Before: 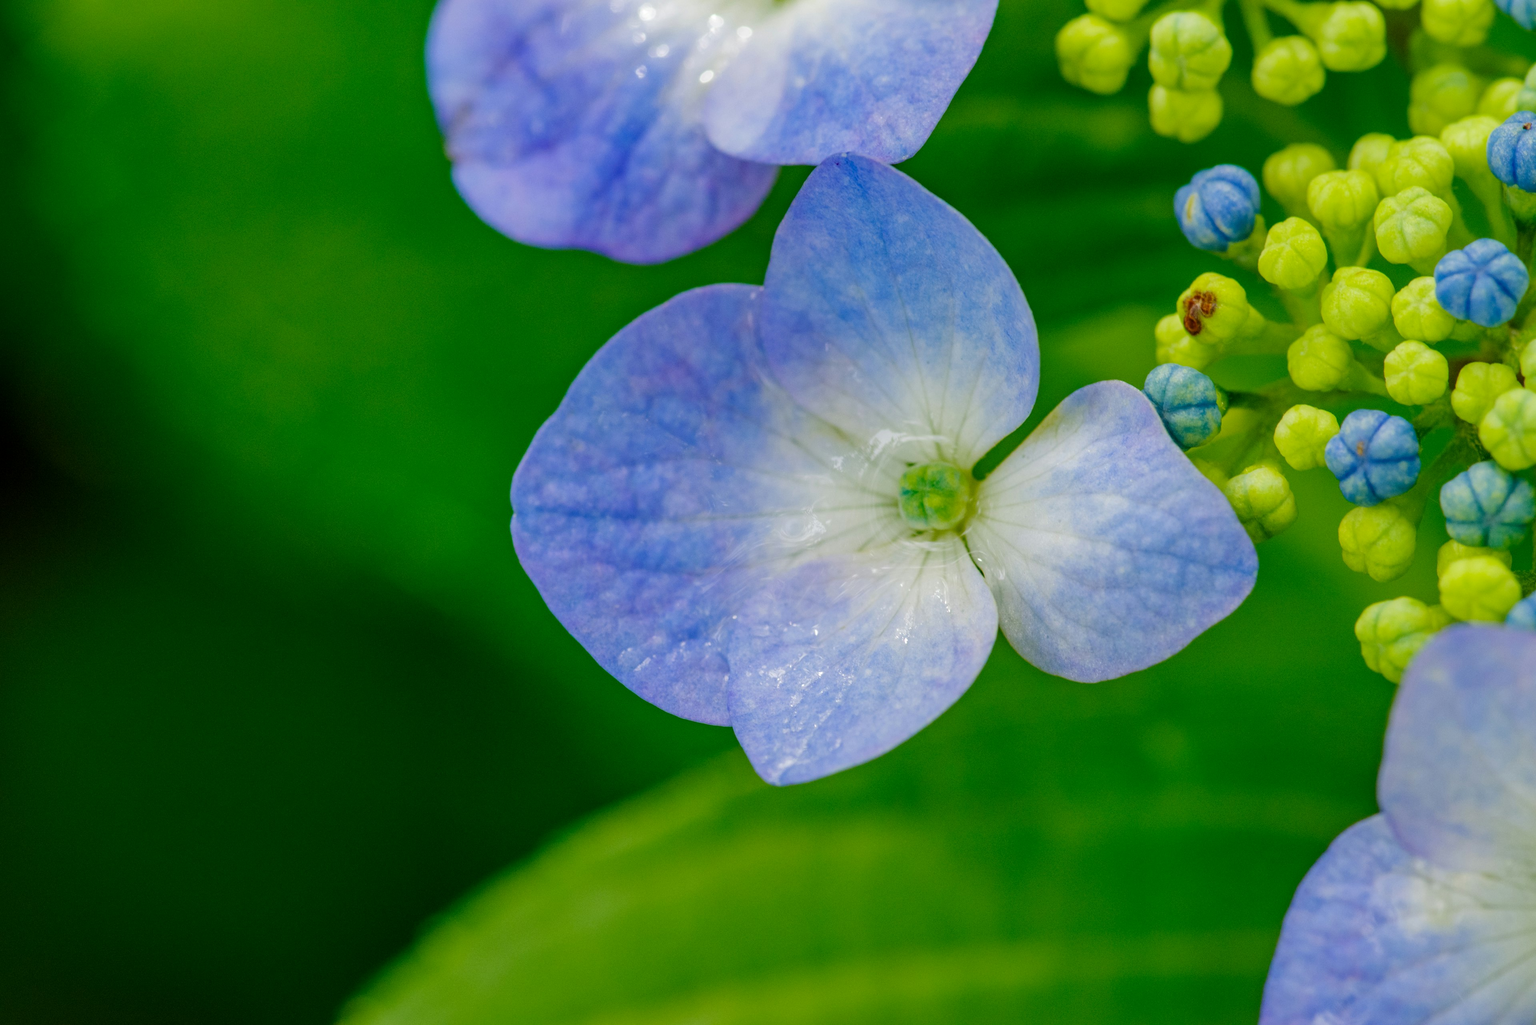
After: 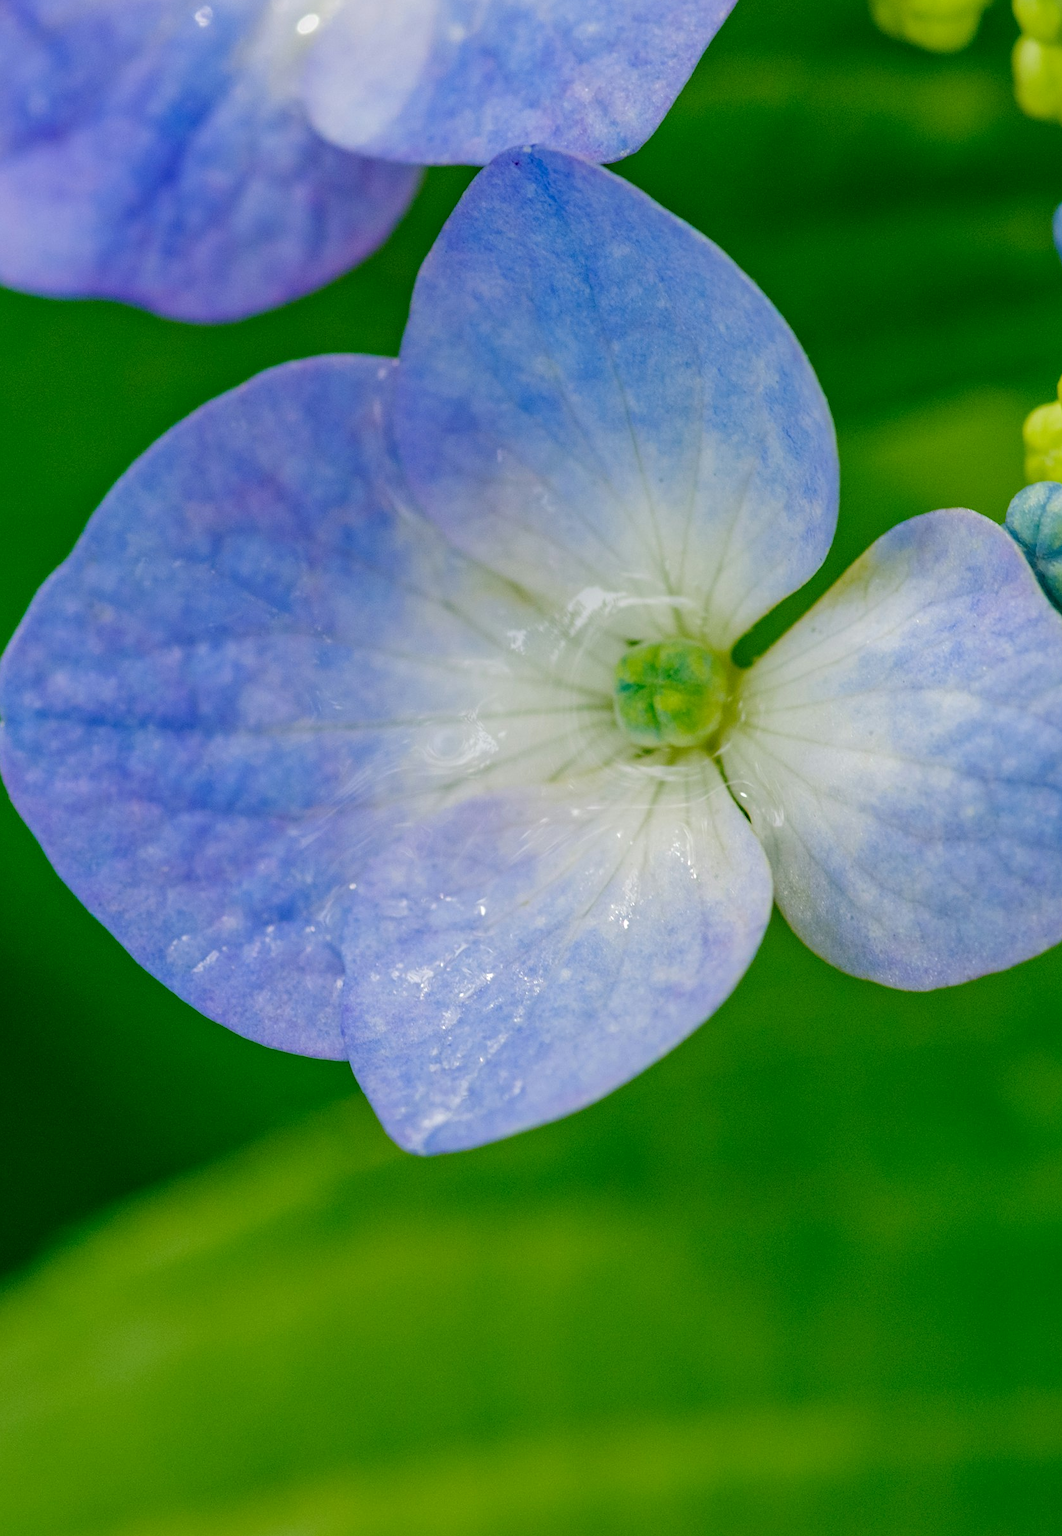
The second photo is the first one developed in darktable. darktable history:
sharpen: amount 0.2
crop: left 33.452%, top 6.025%, right 23.155%
